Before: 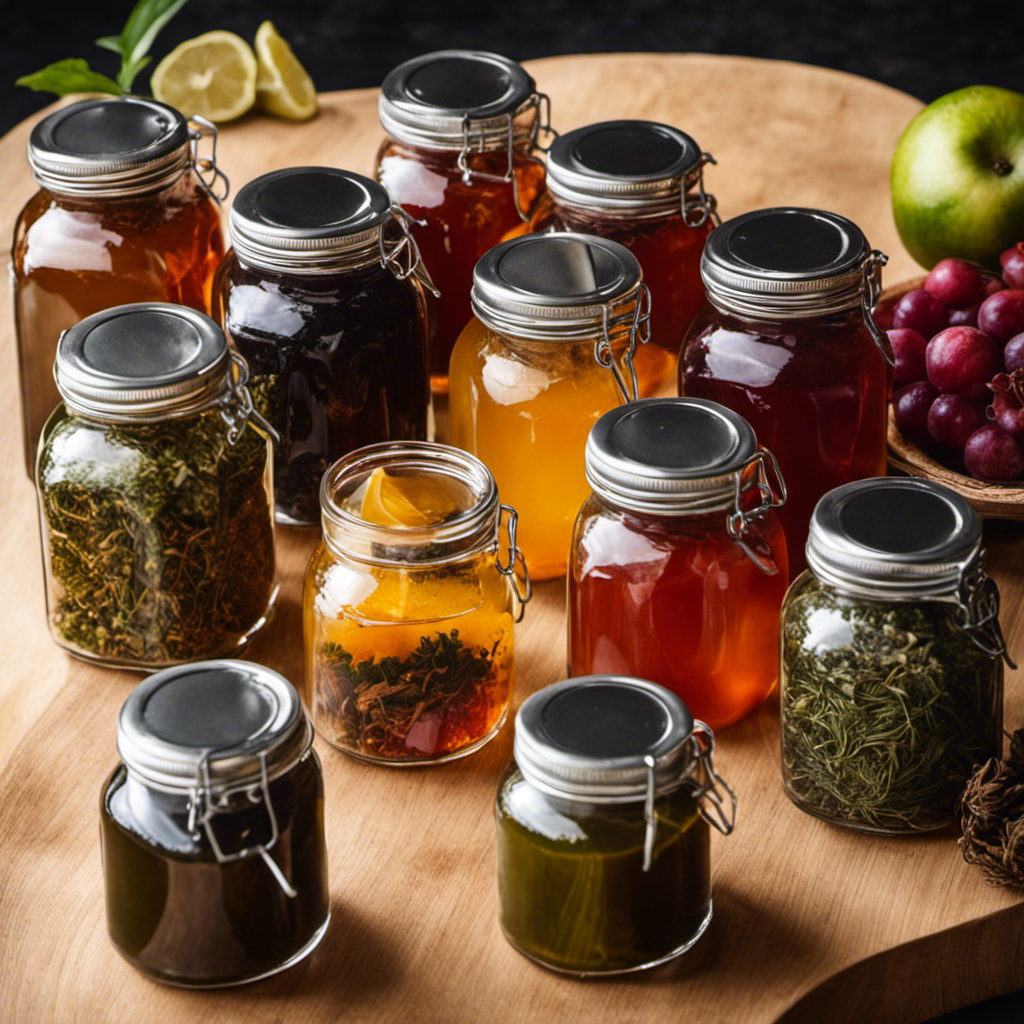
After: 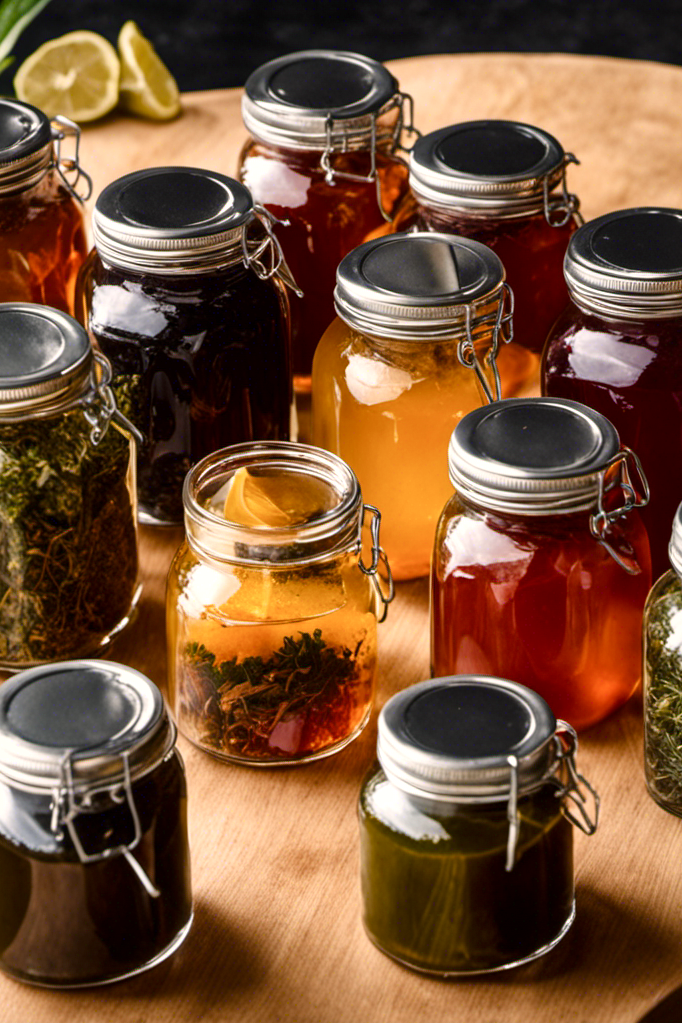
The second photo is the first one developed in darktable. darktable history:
local contrast: mode bilateral grid, contrast 21, coarseness 99, detail 150%, midtone range 0.2
shadows and highlights: shadows -11.89, white point adjustment 3.91, highlights 27.04, highlights color adjustment 39.75%
color balance rgb: highlights gain › chroma 2.871%, highlights gain › hue 60.72°, perceptual saturation grading › global saturation 0.879%, perceptual saturation grading › highlights -14.493%, perceptual saturation grading › shadows 24.689%, global vibrance 20%
crop and rotate: left 13.415%, right 19.946%
